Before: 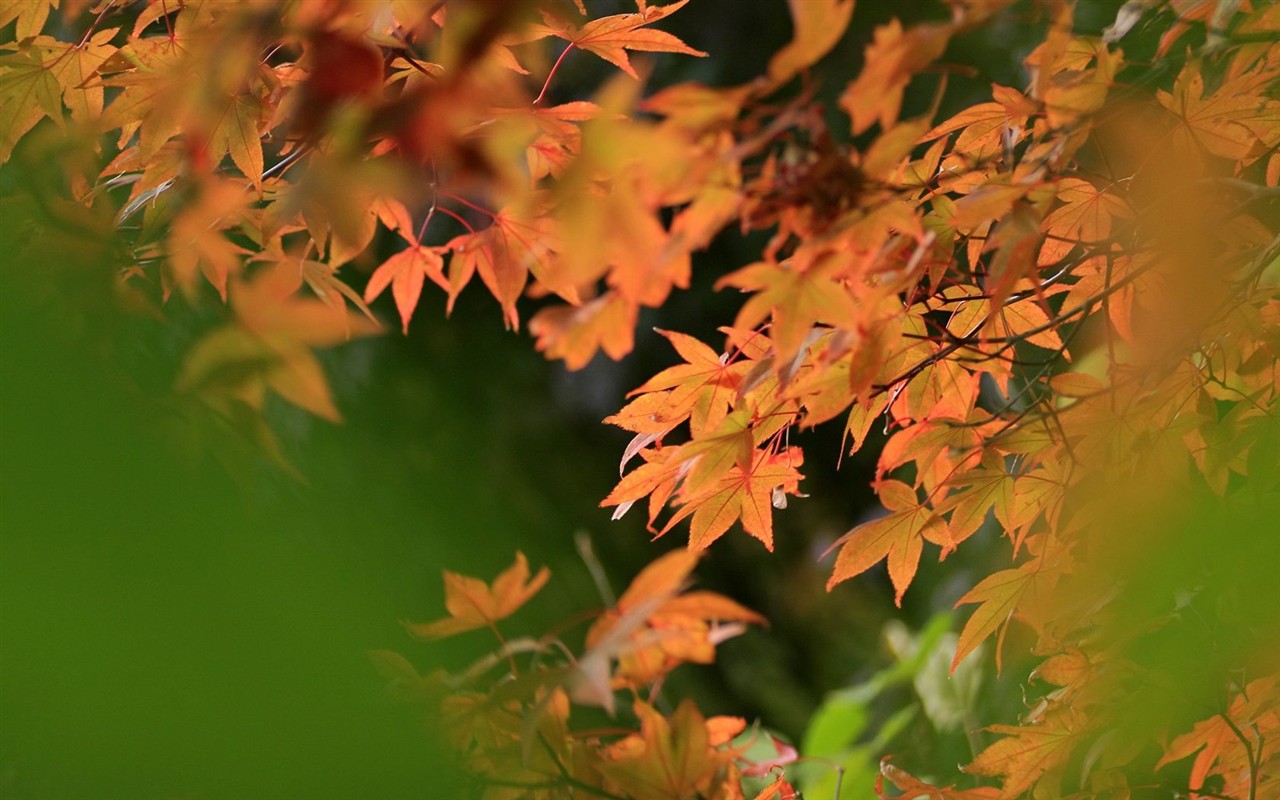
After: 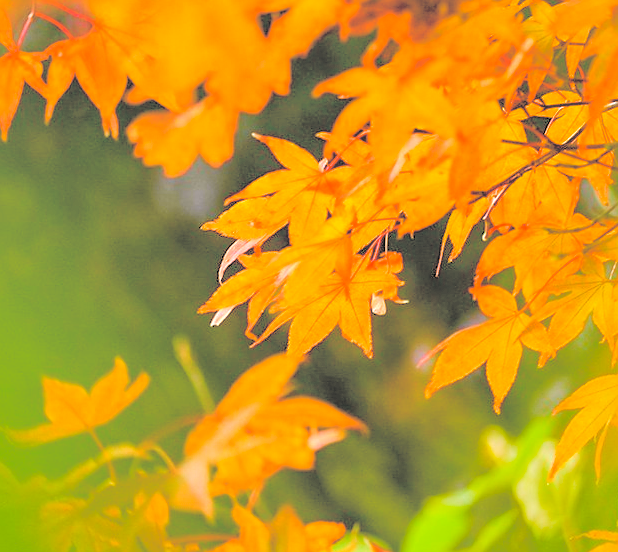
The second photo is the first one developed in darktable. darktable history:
crop: left 31.358%, top 24.342%, right 20.343%, bottom 6.619%
color balance rgb: power › chroma 0.676%, power › hue 60°, perceptual saturation grading › global saturation 40.647%, perceptual saturation grading › highlights -25.861%, perceptual saturation grading › mid-tones 35.664%, perceptual saturation grading › shadows 36.223%, perceptual brilliance grading › mid-tones 10.962%, perceptual brilliance grading › shadows 15.4%, global vibrance 20%
contrast brightness saturation: brightness 0.987
shadows and highlights: on, module defaults
sharpen: radius 1.049
local contrast: on, module defaults
exposure: black level correction 0.001, exposure 0.297 EV, compensate highlight preservation false
